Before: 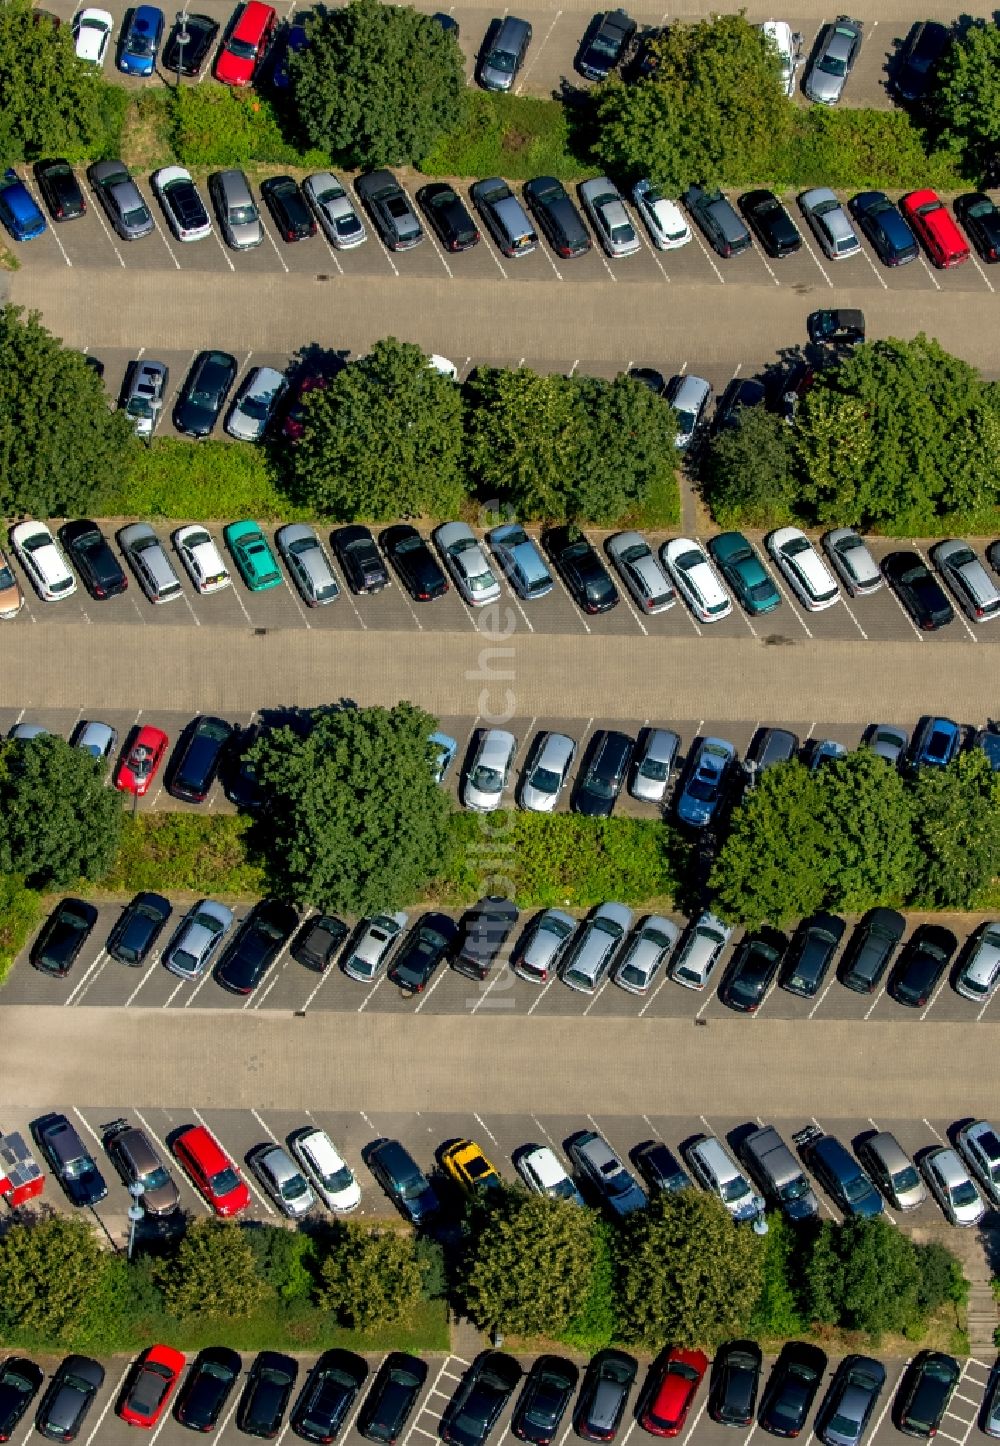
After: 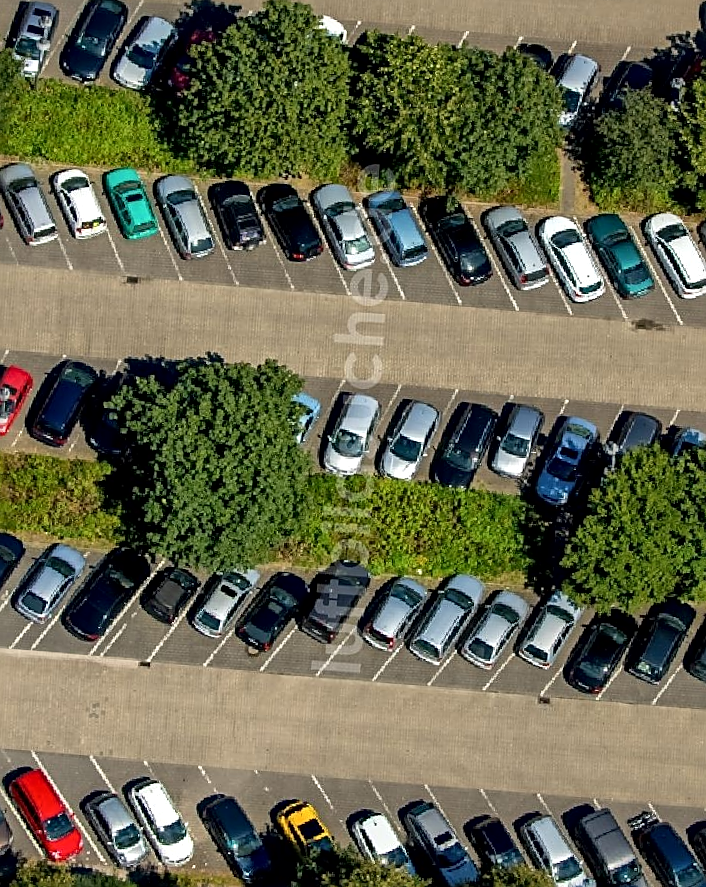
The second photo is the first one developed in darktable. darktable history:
crop and rotate: angle -4°, left 9.927%, top 20.544%, right 12.437%, bottom 12.064%
local contrast: mode bilateral grid, contrast 21, coarseness 20, detail 150%, midtone range 0.2
sharpen: on, module defaults
